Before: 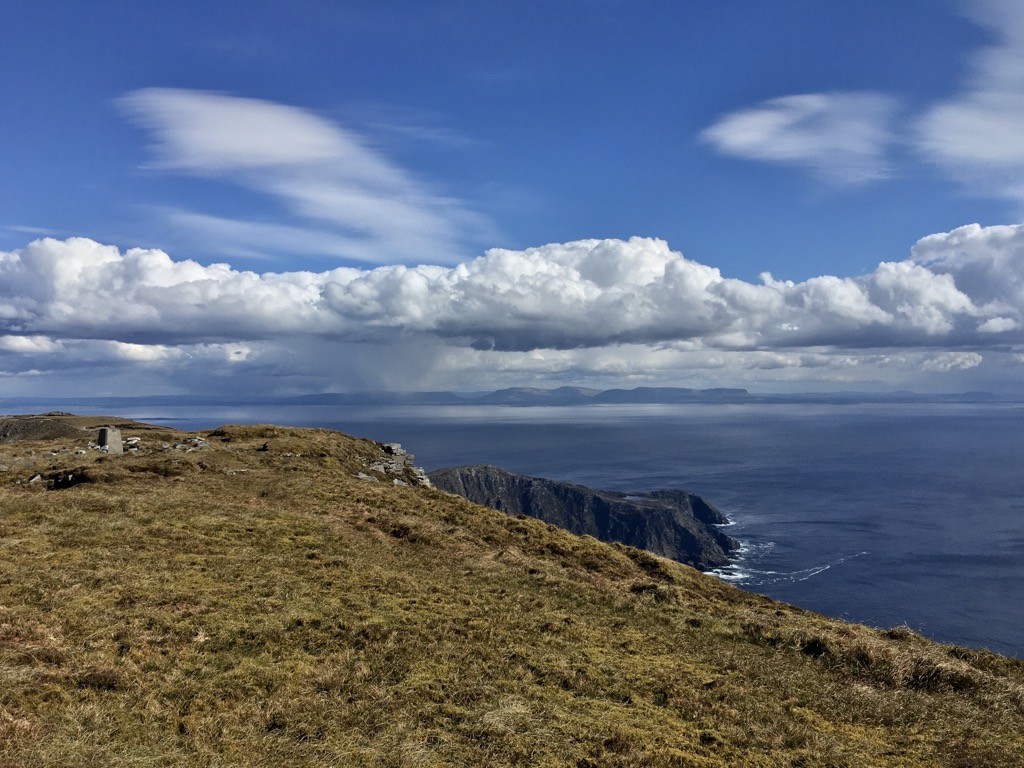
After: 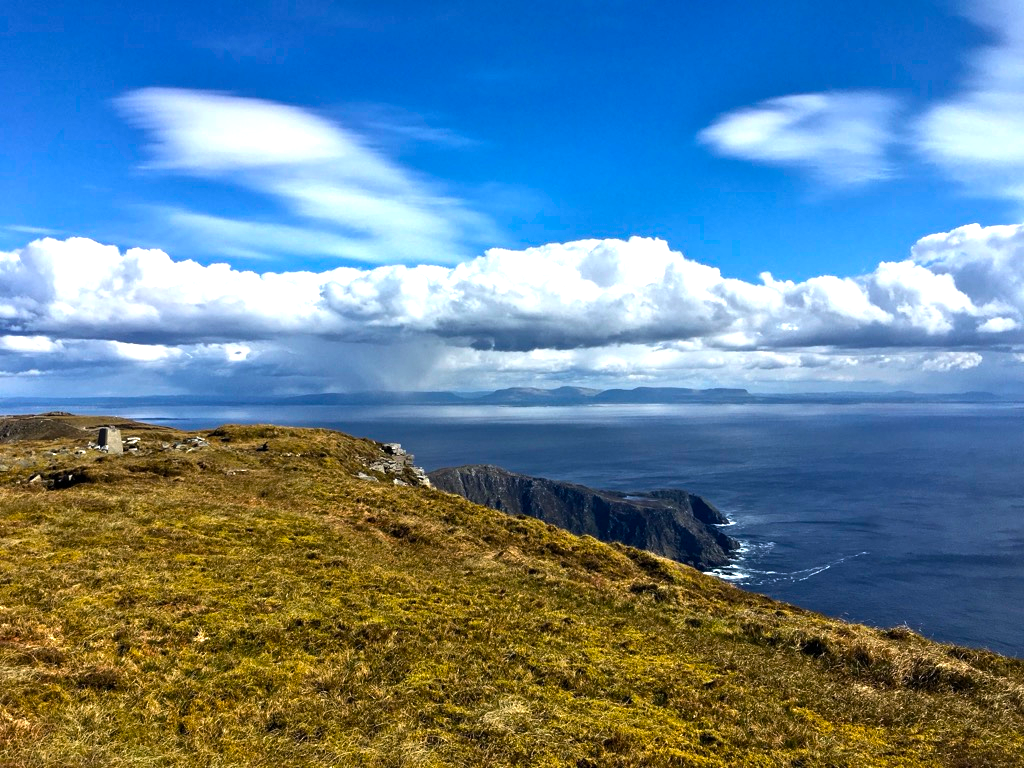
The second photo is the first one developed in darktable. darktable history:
color balance rgb: perceptual saturation grading › global saturation 25.195%, perceptual brilliance grading › global brilliance 15.003%, perceptual brilliance grading › shadows -34.947%, global vibrance 20%
exposure: exposure 0.511 EV, compensate highlight preservation false
